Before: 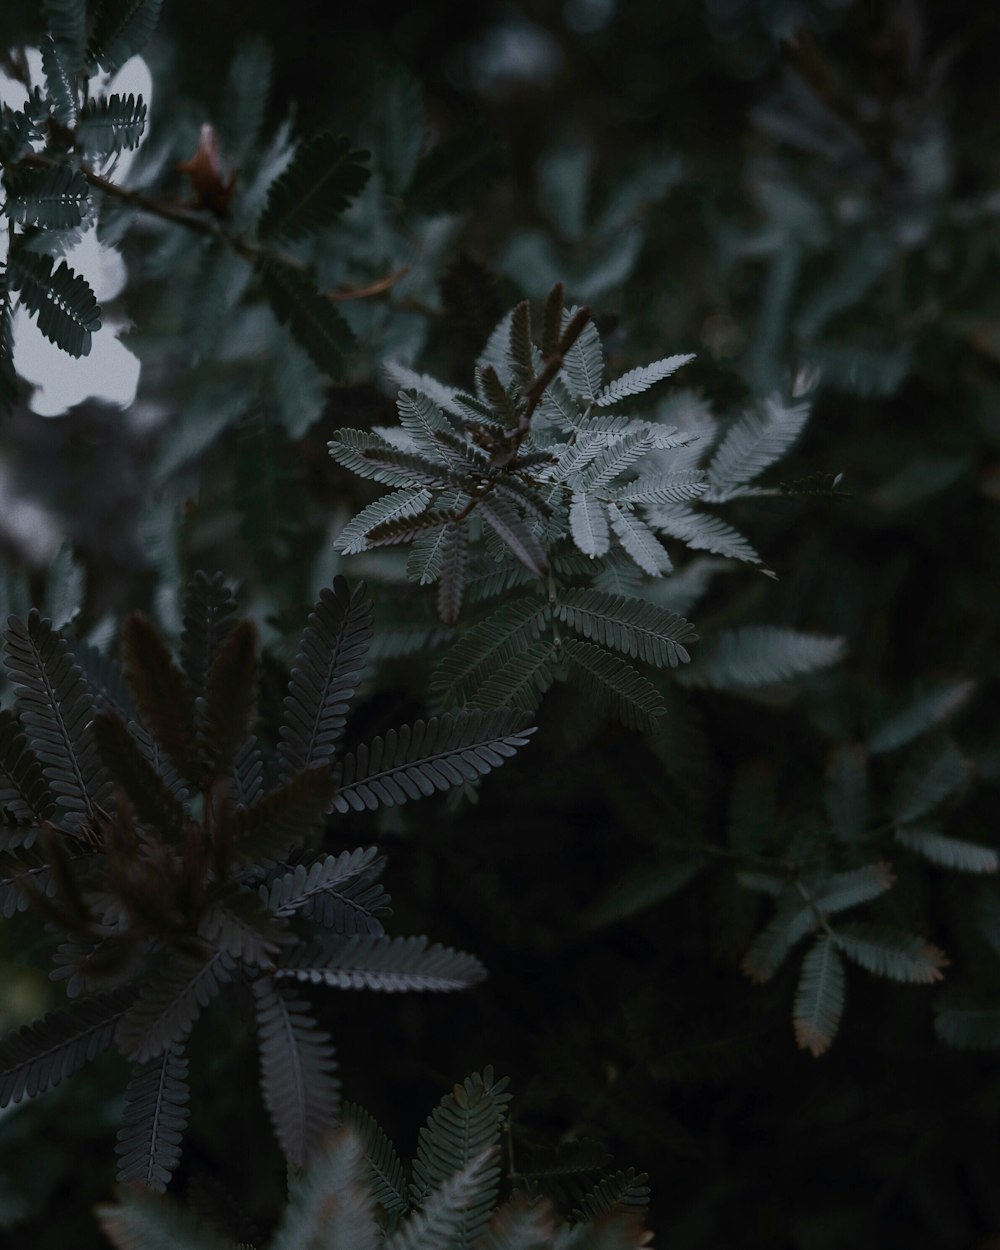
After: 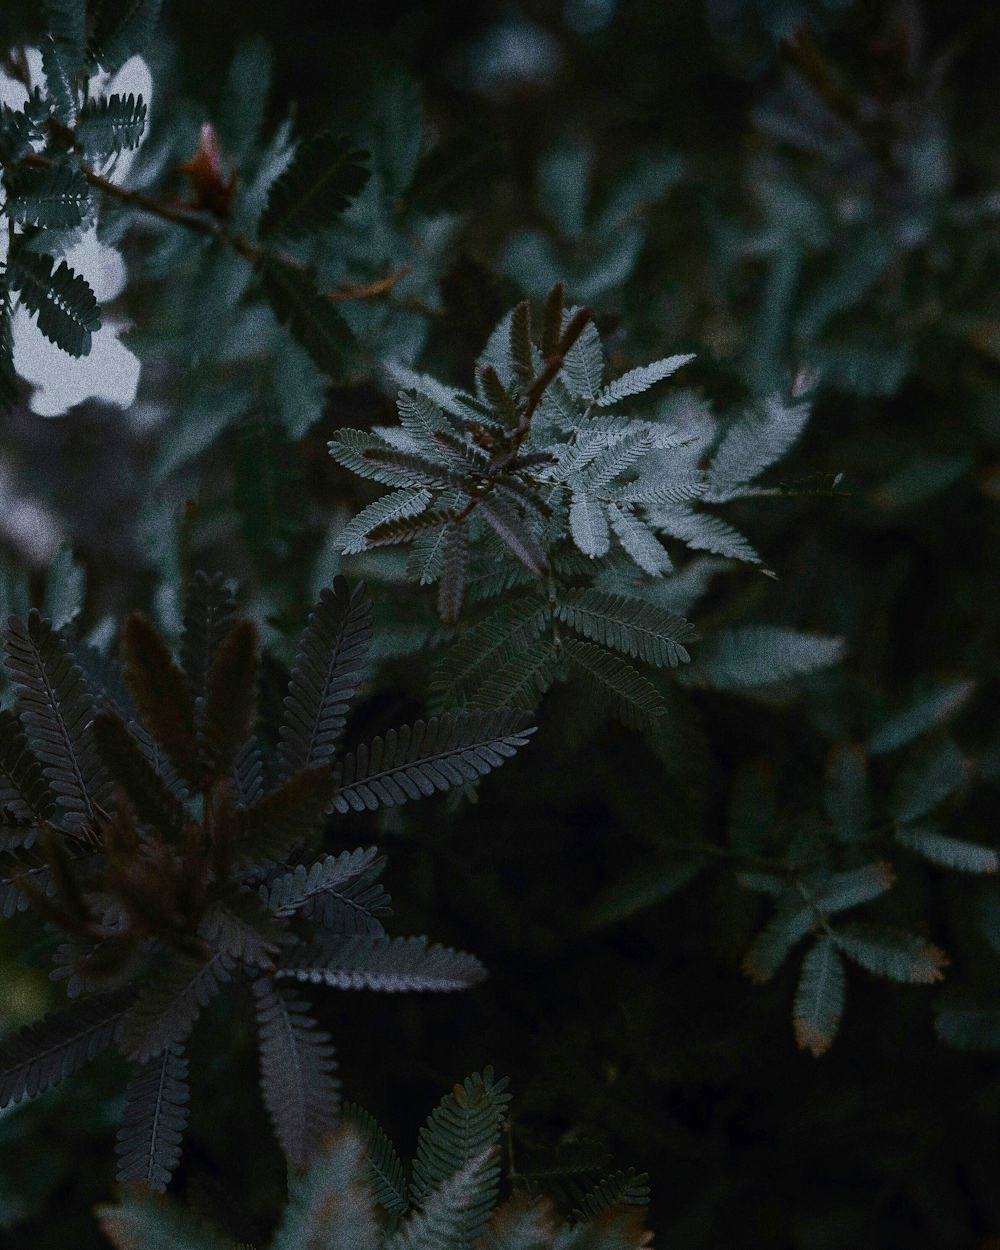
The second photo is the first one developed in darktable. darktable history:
color balance rgb: linear chroma grading › global chroma 15%, perceptual saturation grading › global saturation 30%
grain: coarseness 10.62 ISO, strength 55.56%
